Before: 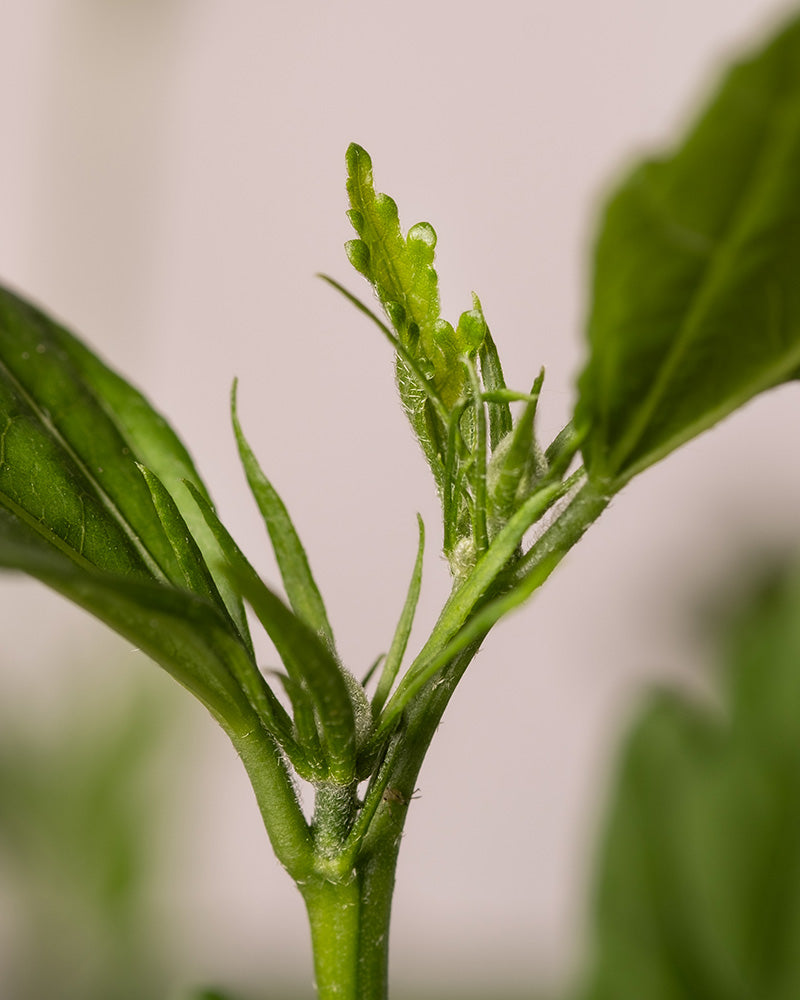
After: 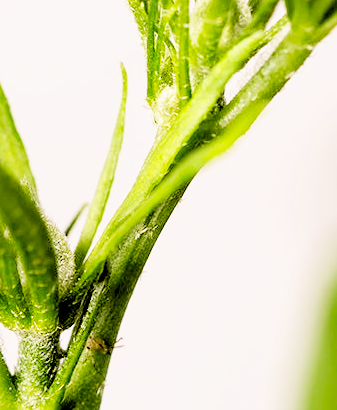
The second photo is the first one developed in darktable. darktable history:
crop: left 37.221%, top 45.169%, right 20.63%, bottom 13.777%
base curve: curves: ch0 [(0, 0) (0.007, 0.004) (0.027, 0.03) (0.046, 0.07) (0.207, 0.54) (0.442, 0.872) (0.673, 0.972) (1, 1)], preserve colors none
rgb levels: preserve colors sum RGB, levels [[0.038, 0.433, 0.934], [0, 0.5, 1], [0, 0.5, 1]]
